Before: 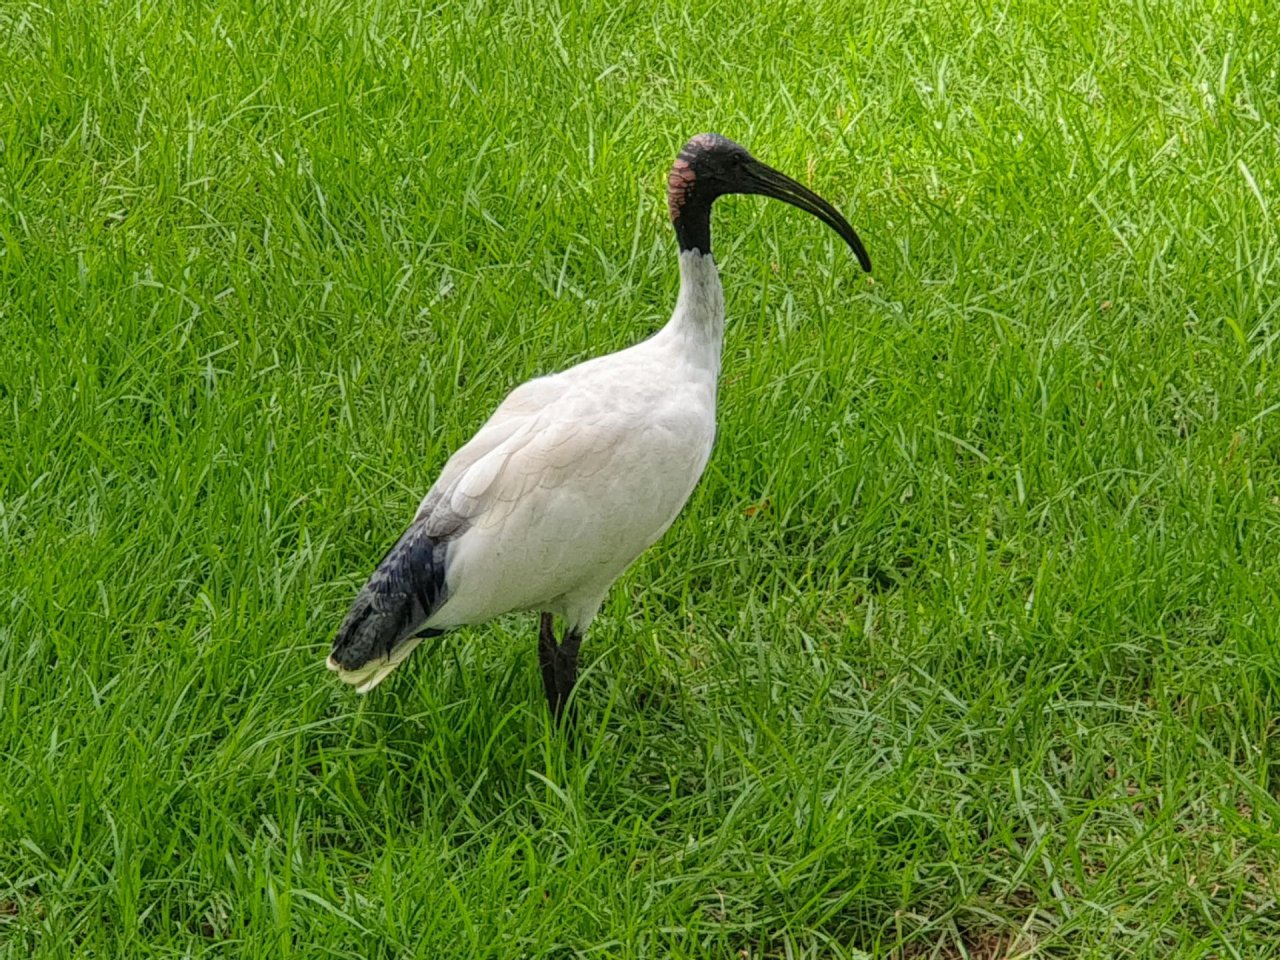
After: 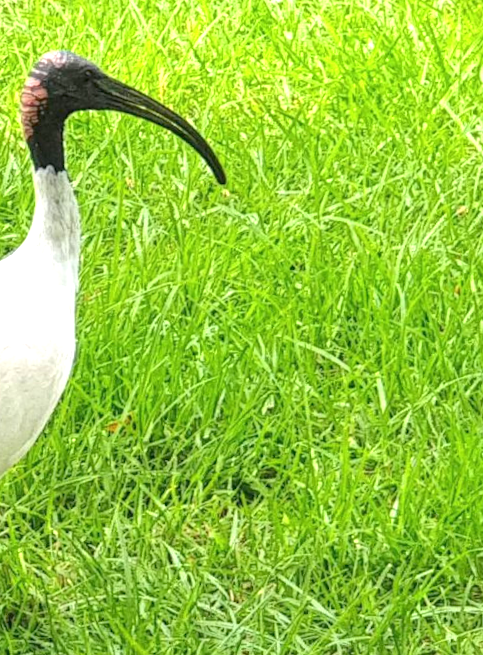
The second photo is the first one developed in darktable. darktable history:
color balance rgb: contrast -10%
exposure: black level correction 0, exposure 1.45 EV, compensate exposure bias true, compensate highlight preservation false
crop and rotate: left 49.936%, top 10.094%, right 13.136%, bottom 24.256%
rotate and perspective: rotation -1.75°, automatic cropping off
